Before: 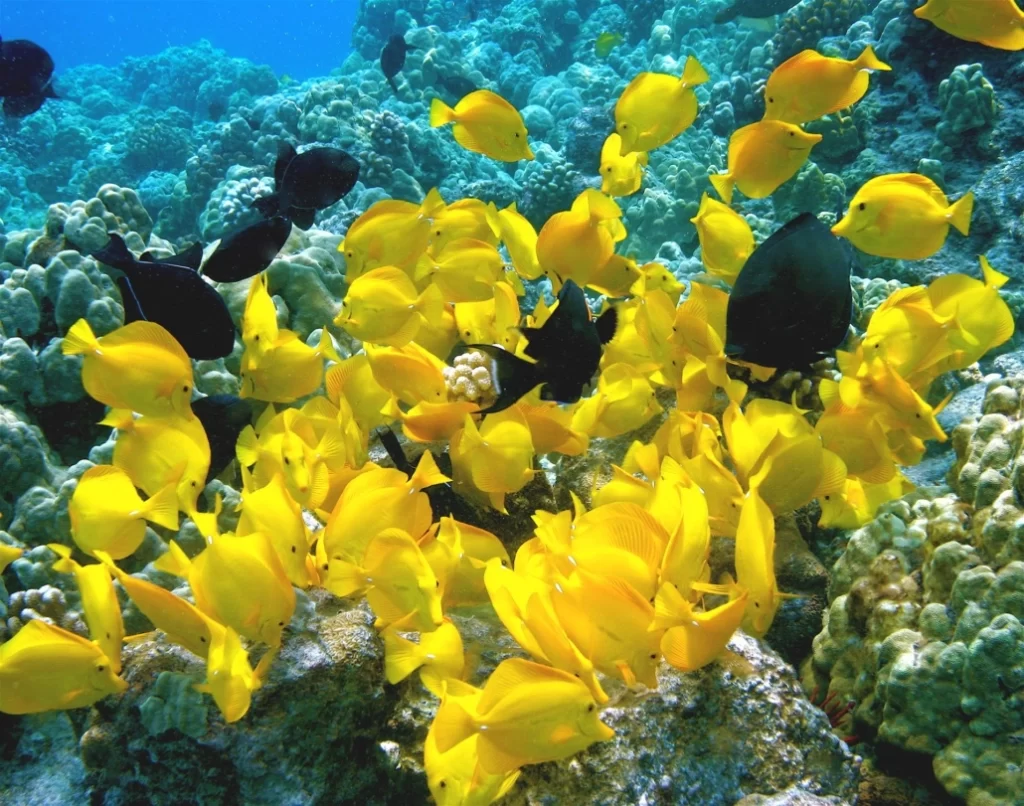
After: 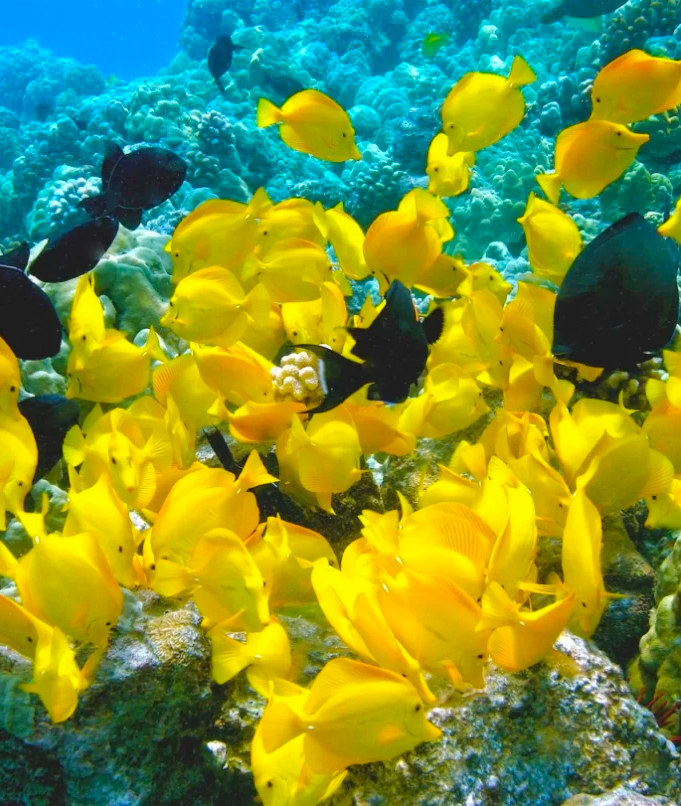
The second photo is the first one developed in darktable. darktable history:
crop: left 16.899%, right 16.556%
color balance rgb: perceptual saturation grading › global saturation 25%, perceptual brilliance grading › mid-tones 10%, perceptual brilliance grading › shadows 15%, global vibrance 20%
